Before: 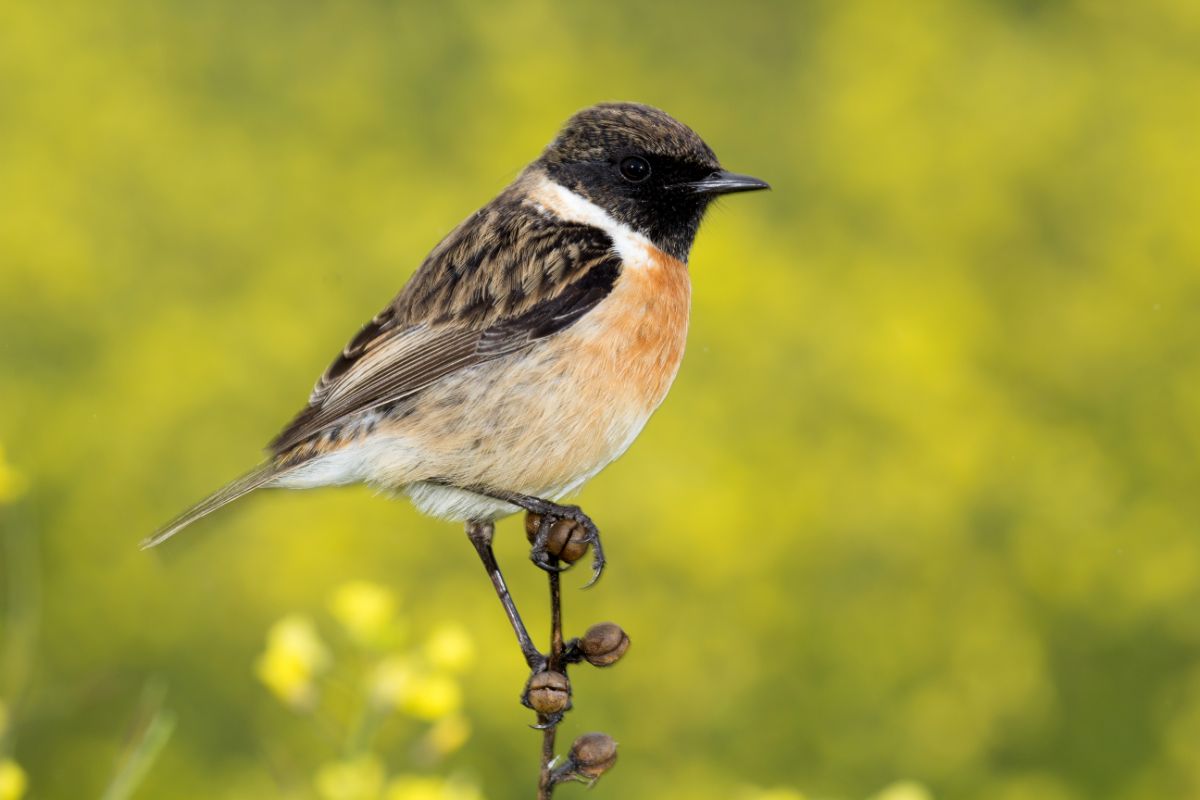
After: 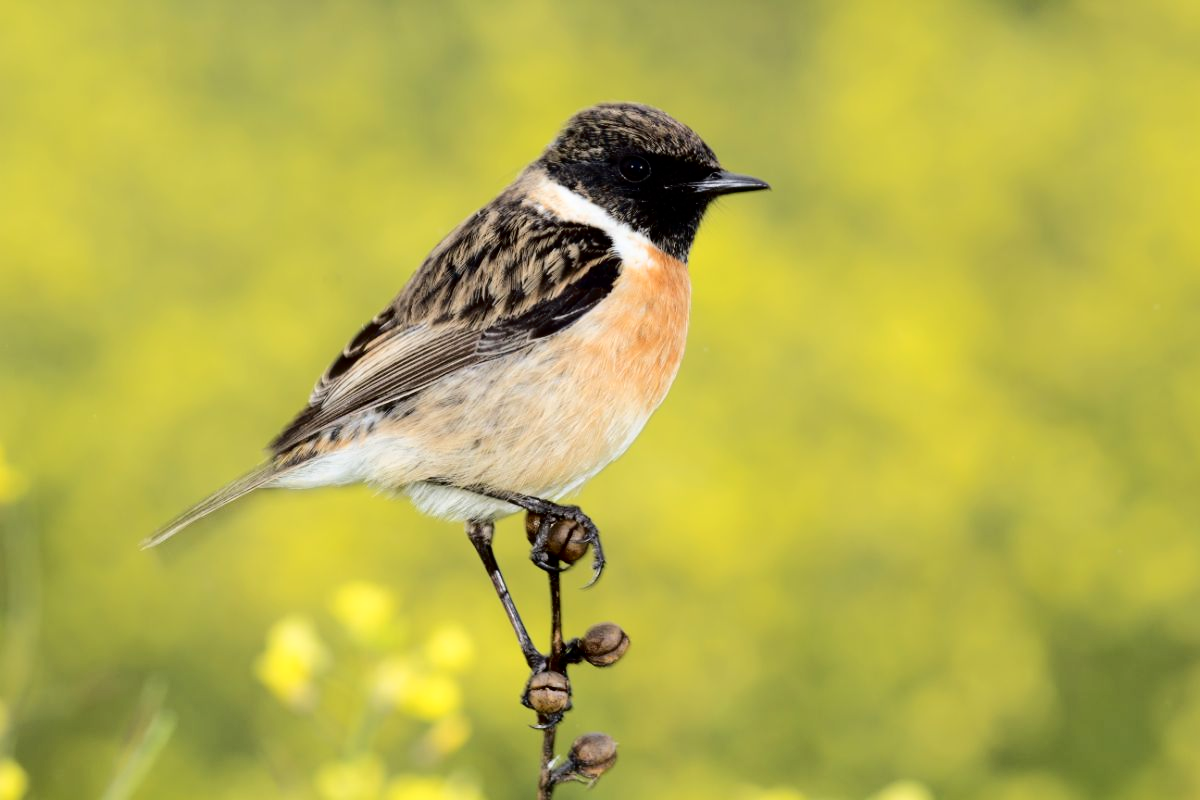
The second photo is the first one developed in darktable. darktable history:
tone curve: curves: ch0 [(0, 0) (0.003, 0) (0.011, 0.001) (0.025, 0.003) (0.044, 0.005) (0.069, 0.012) (0.1, 0.023) (0.136, 0.039) (0.177, 0.088) (0.224, 0.15) (0.277, 0.24) (0.335, 0.337) (0.399, 0.437) (0.468, 0.535) (0.543, 0.629) (0.623, 0.71) (0.709, 0.782) (0.801, 0.856) (0.898, 0.94) (1, 1)], color space Lab, independent channels, preserve colors none
